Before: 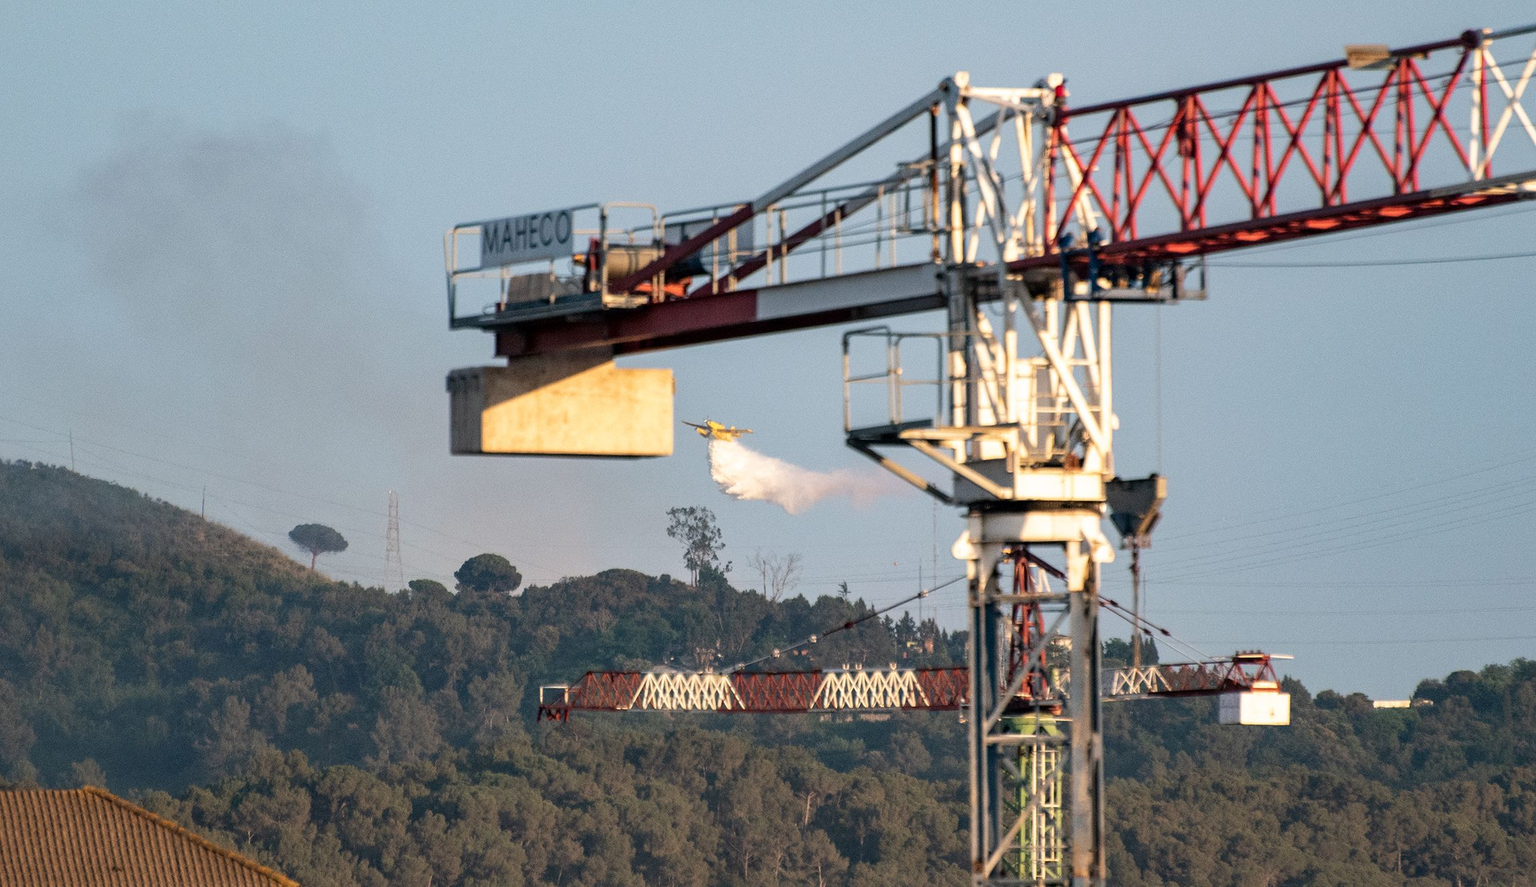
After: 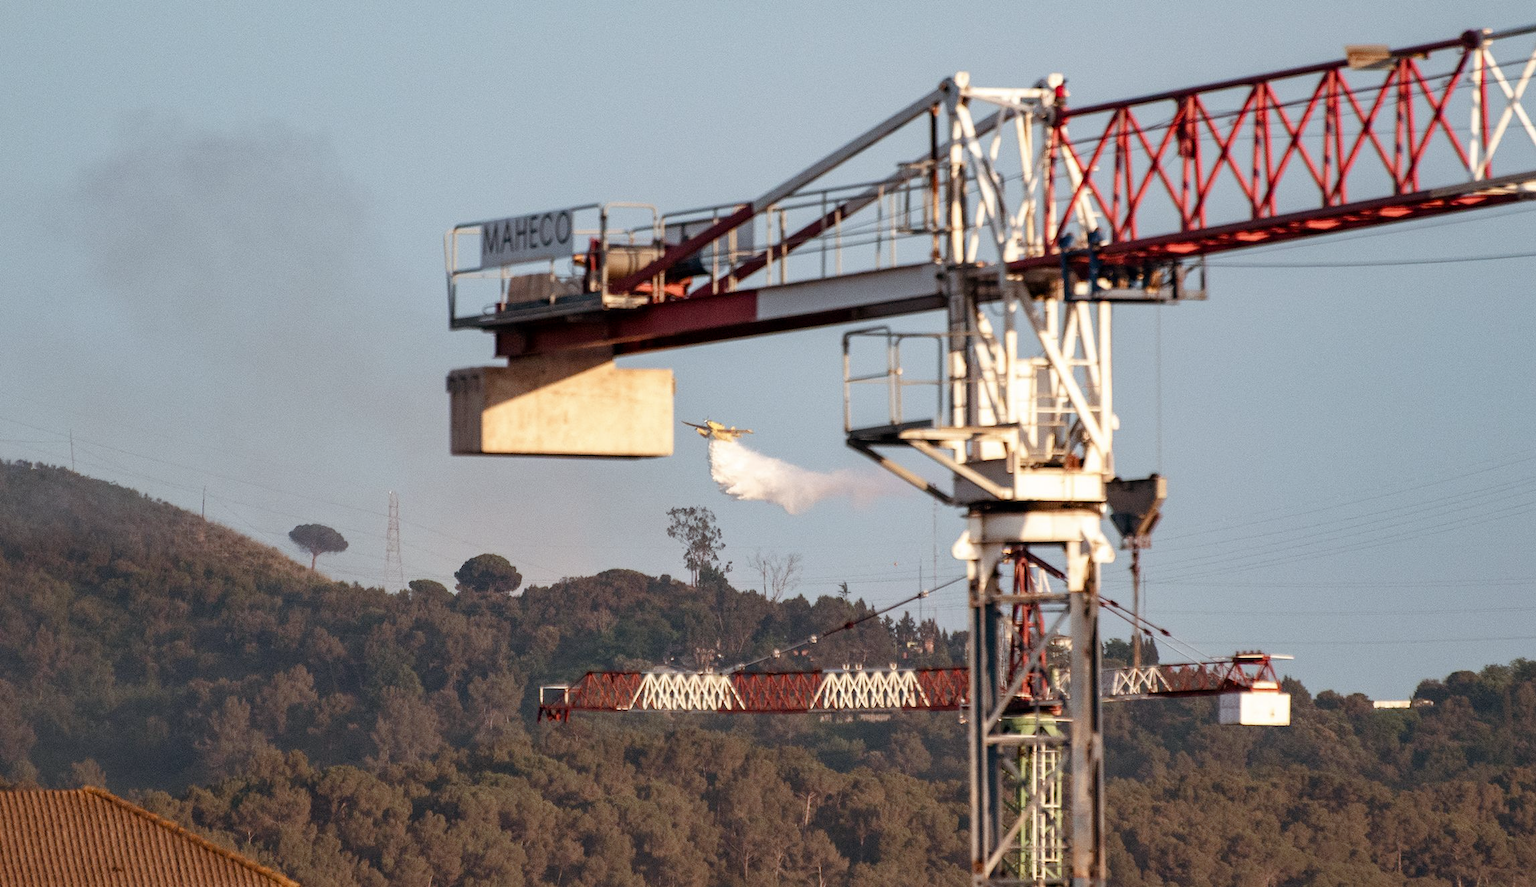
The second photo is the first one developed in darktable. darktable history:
color balance rgb: shadows lift › chroma 9.8%, shadows lift › hue 42.68°, shadows fall-off 100.756%, perceptual saturation grading › global saturation -10.325%, perceptual saturation grading › highlights -26.59%, perceptual saturation grading › shadows 20.638%, mask middle-gray fulcrum 21.687%, global vibrance 20%
